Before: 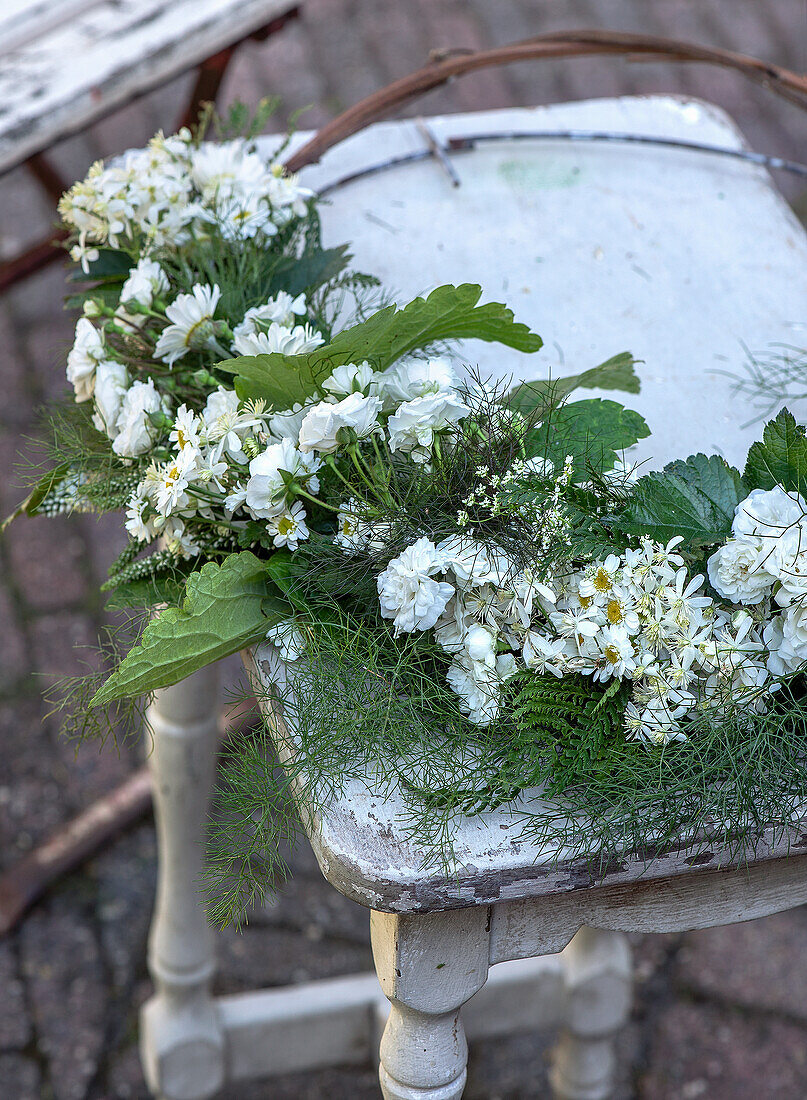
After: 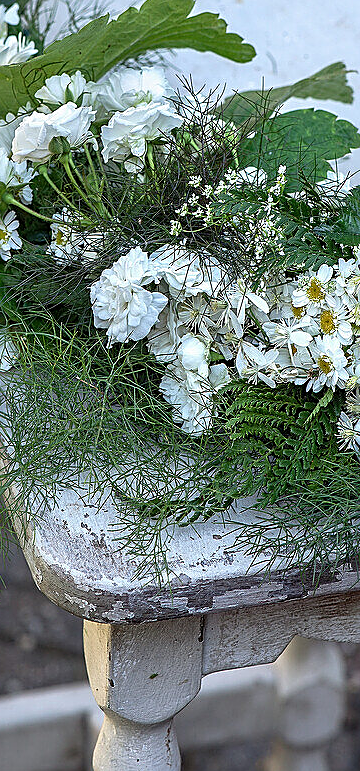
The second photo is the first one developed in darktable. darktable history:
crop: left 35.568%, top 26.376%, right 19.798%, bottom 3.454%
sharpen: on, module defaults
